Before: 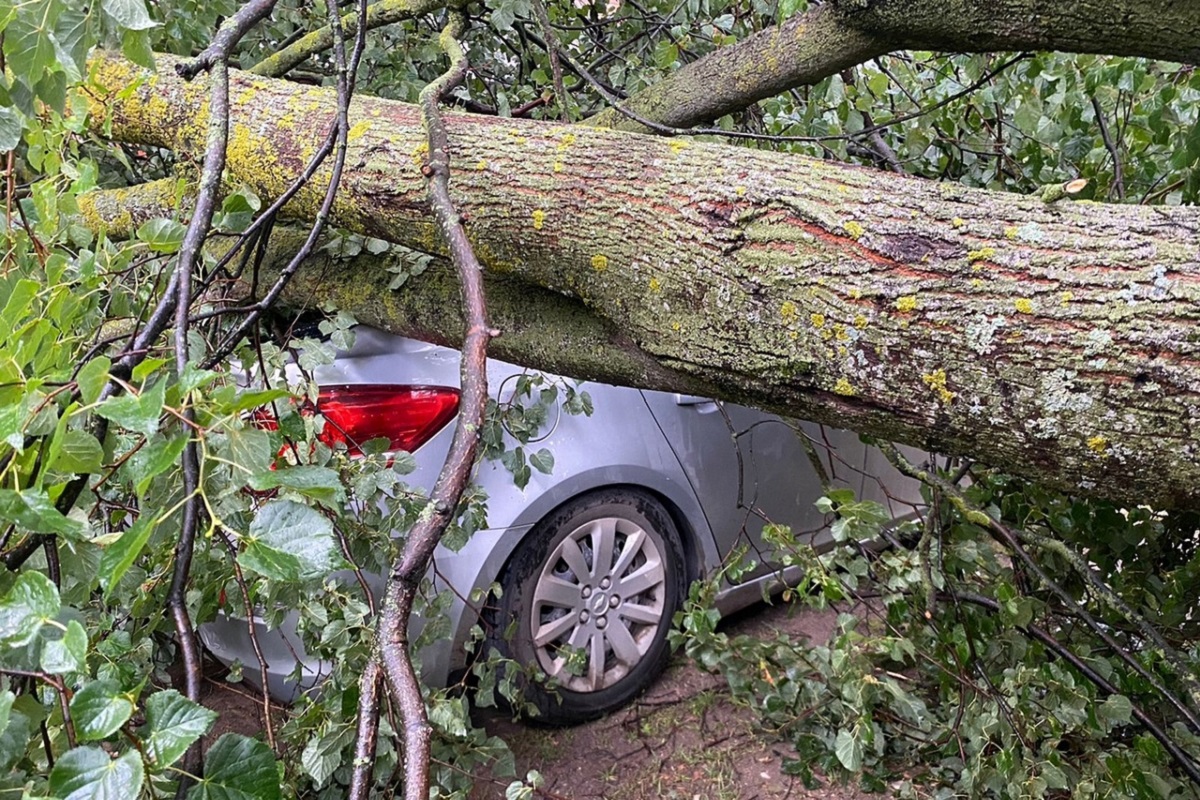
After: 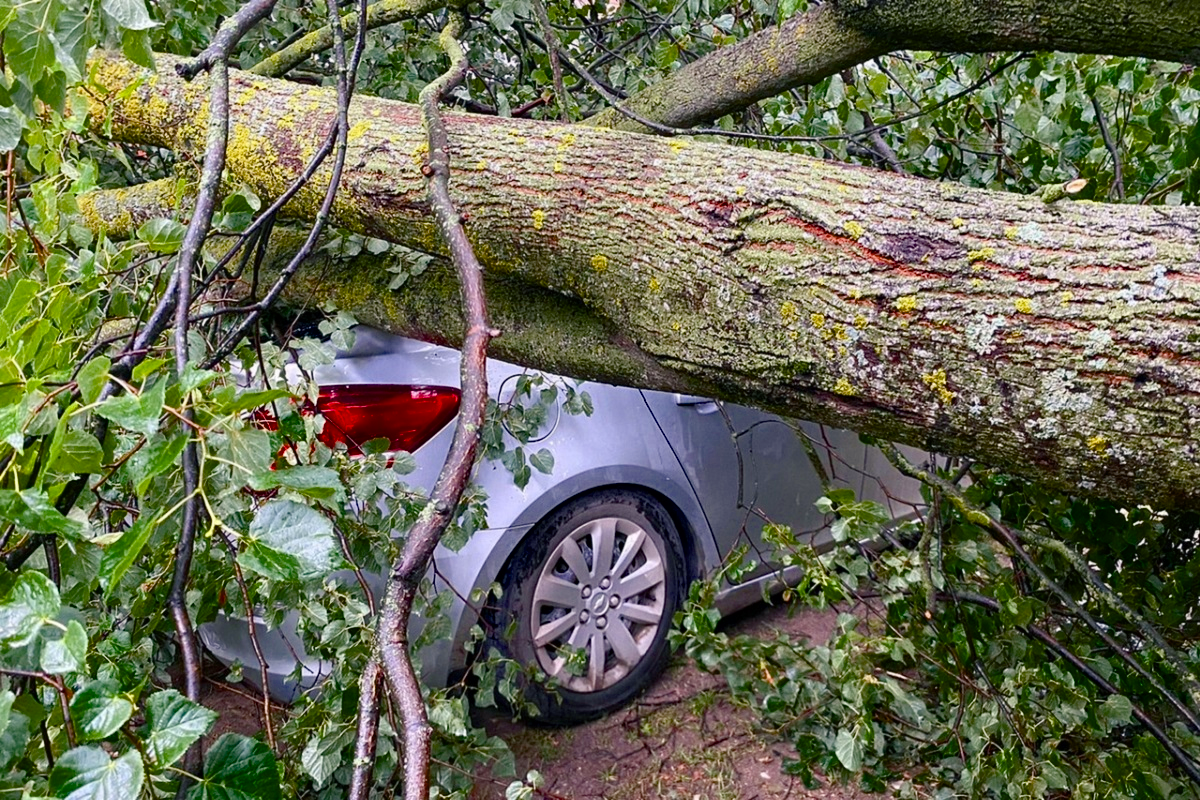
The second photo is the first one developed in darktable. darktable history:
color balance rgb: shadows lift › chroma 2.026%, shadows lift › hue 219.83°, perceptual saturation grading › global saturation 20%, perceptual saturation grading › highlights -25.206%, perceptual saturation grading › shadows 49.333%, global vibrance 16.526%, saturation formula JzAzBz (2021)
